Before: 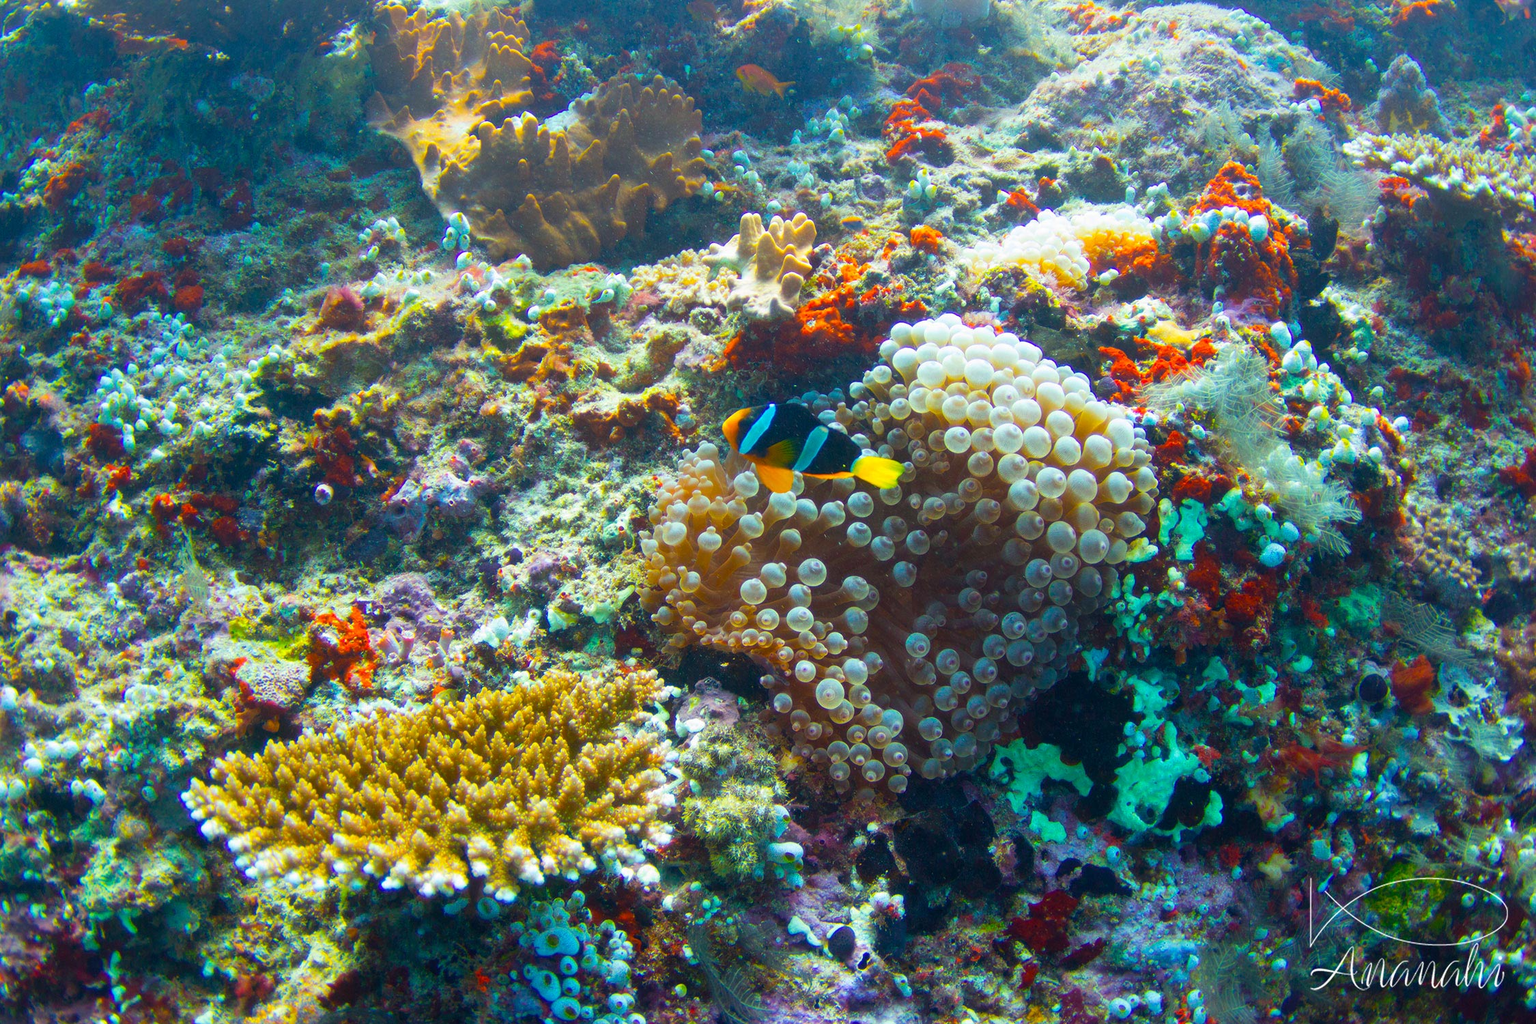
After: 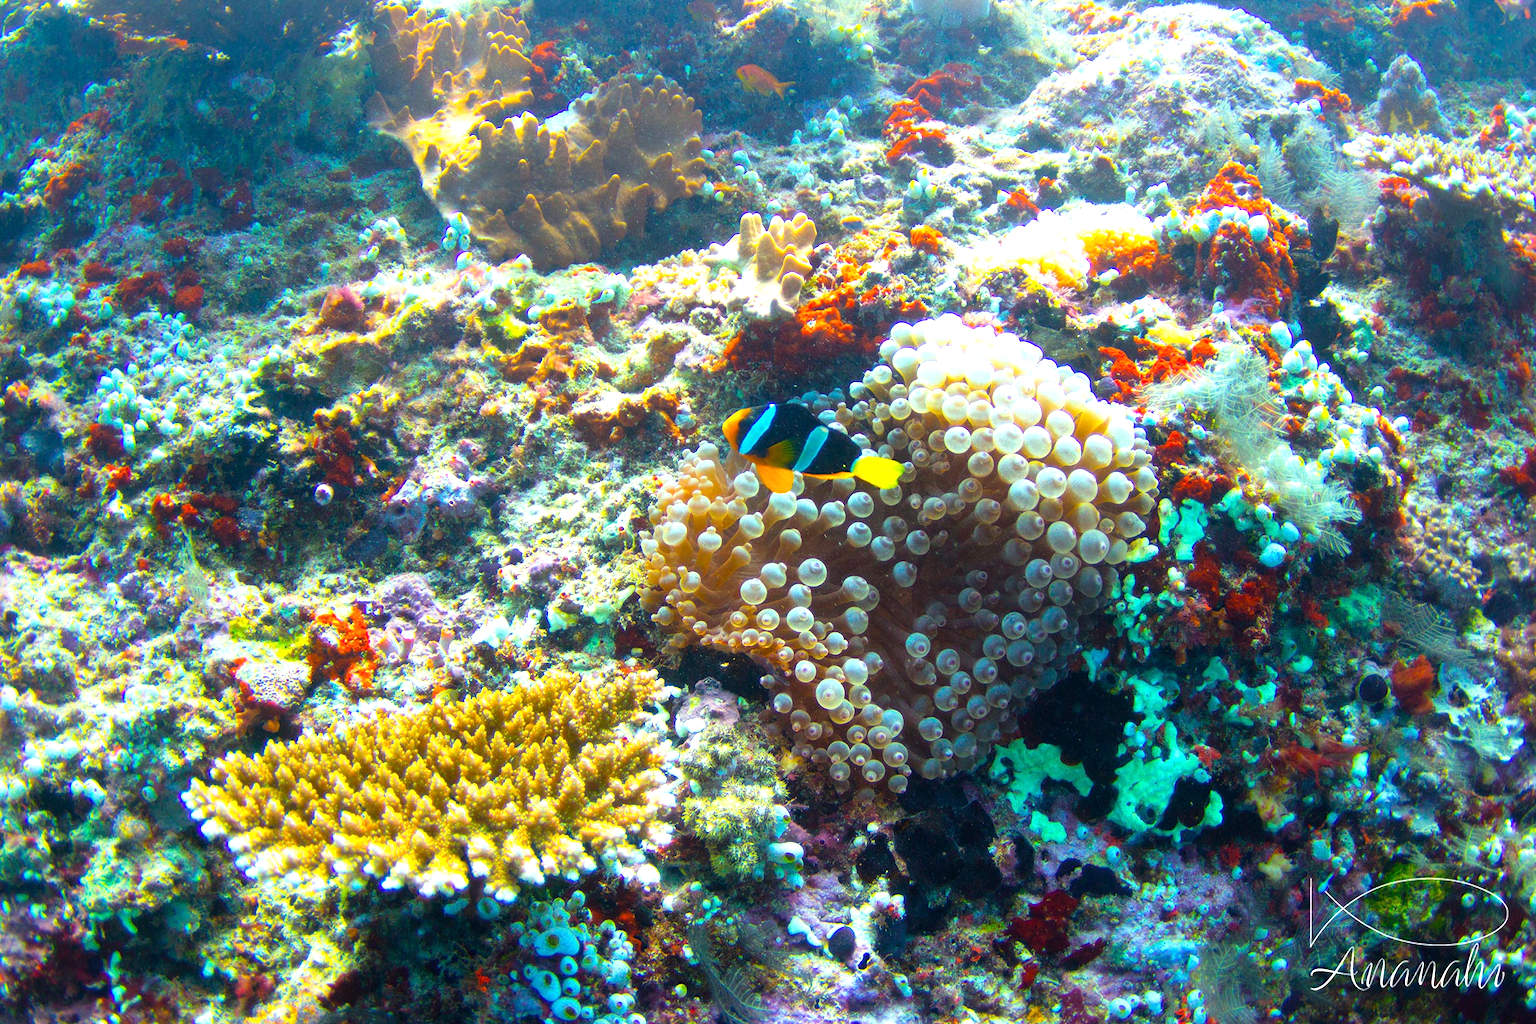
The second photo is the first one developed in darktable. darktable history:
tone equalizer: -8 EV -0.738 EV, -7 EV -0.677 EV, -6 EV -0.634 EV, -5 EV -0.37 EV, -3 EV 0.367 EV, -2 EV 0.6 EV, -1 EV 0.689 EV, +0 EV 0.729 EV
